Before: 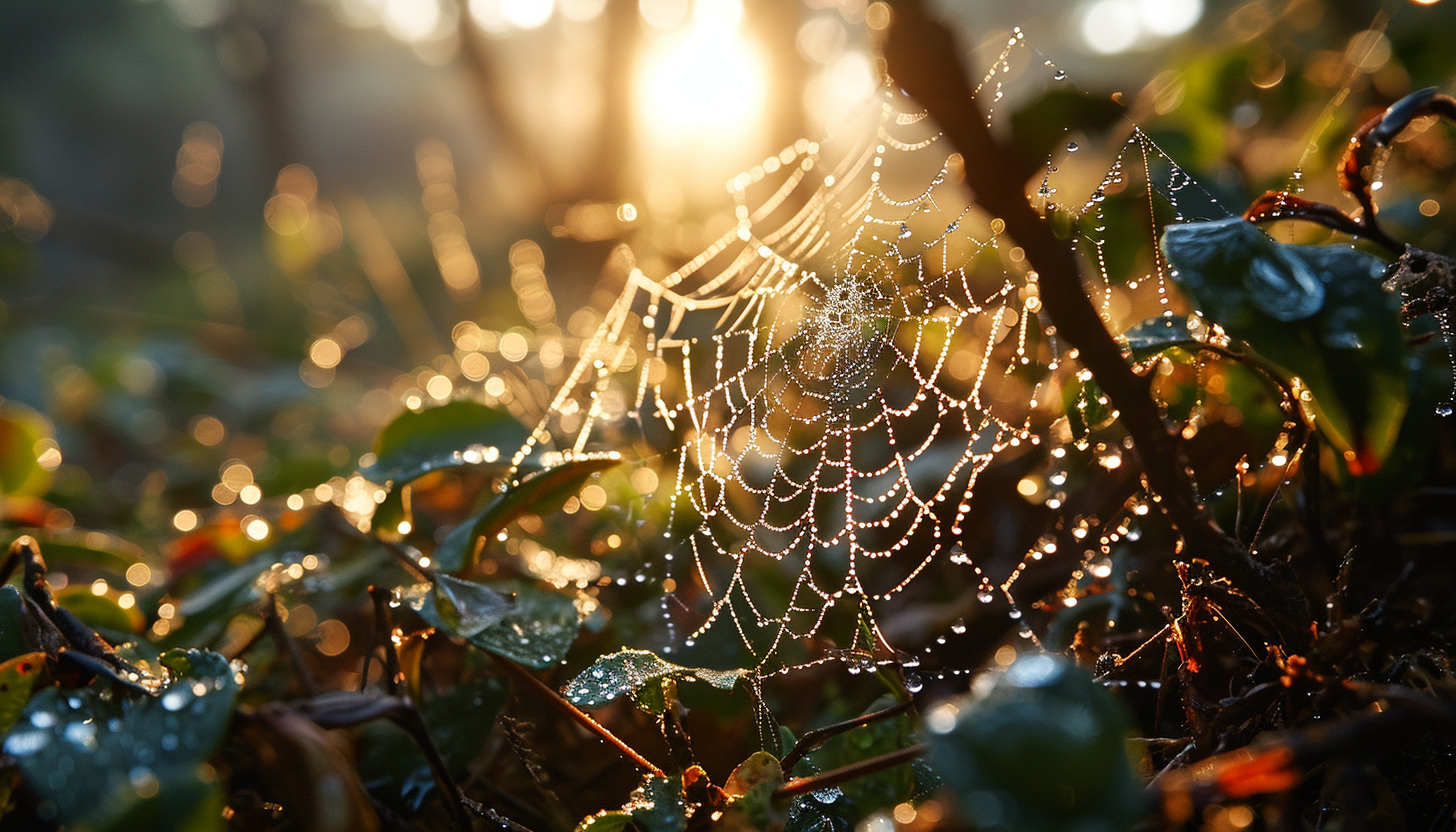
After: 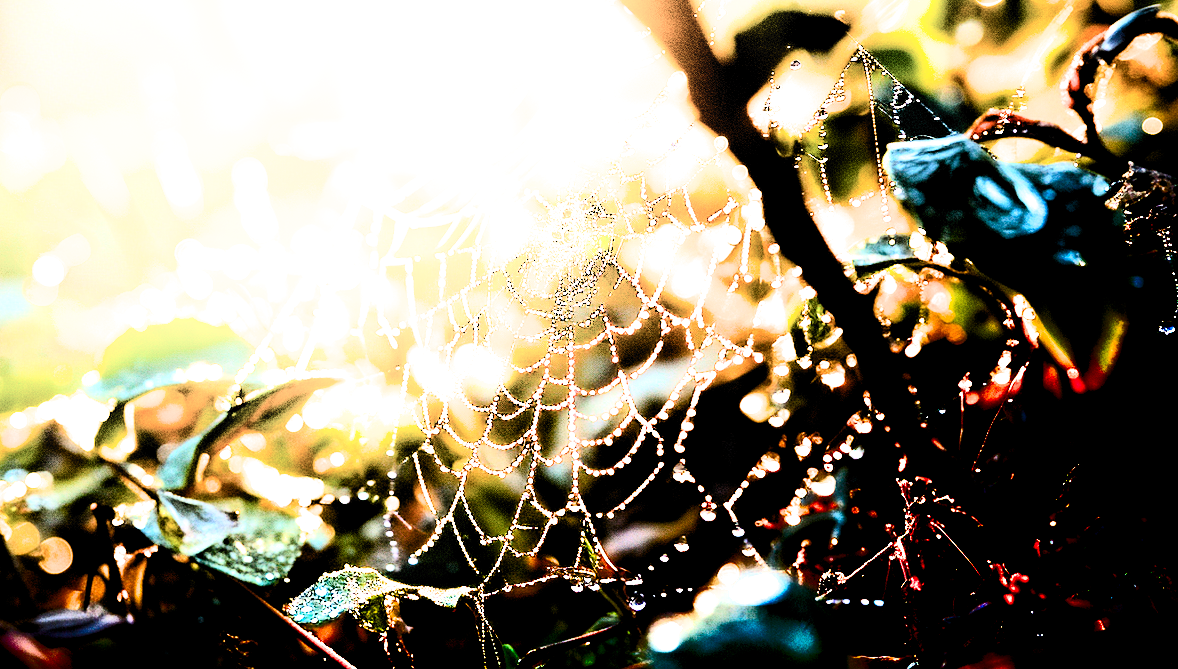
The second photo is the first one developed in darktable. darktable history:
exposure: black level correction 0, exposure 1.106 EV, compensate exposure bias true, compensate highlight preservation false
crop: left 19.045%, top 9.867%, bottom 9.609%
filmic rgb: middle gray luminance 13.34%, black relative exposure -1.87 EV, white relative exposure 3.09 EV, threshold 3.03 EV, target black luminance 0%, hardness 1.8, latitude 59%, contrast 1.715, highlights saturation mix 4.53%, shadows ↔ highlights balance -36.83%, enable highlight reconstruction true
tone curve: curves: ch0 [(0, 0) (0.003, 0.011) (0.011, 0.019) (0.025, 0.03) (0.044, 0.045) (0.069, 0.061) (0.1, 0.085) (0.136, 0.119) (0.177, 0.159) (0.224, 0.205) (0.277, 0.261) (0.335, 0.329) (0.399, 0.407) (0.468, 0.508) (0.543, 0.606) (0.623, 0.71) (0.709, 0.815) (0.801, 0.903) (0.898, 0.957) (1, 1)], color space Lab, independent channels, preserve colors none
tone equalizer: -8 EV -1.04 EV, -7 EV -1.03 EV, -6 EV -0.858 EV, -5 EV -0.56 EV, -3 EV 0.543 EV, -2 EV 0.871 EV, -1 EV 1.01 EV, +0 EV 1.07 EV
shadows and highlights: shadows -89.53, highlights 88.74, soften with gaussian
color balance rgb: highlights gain › luminance 15.058%, perceptual saturation grading › global saturation 43.861%, perceptual saturation grading › highlights -50.25%, perceptual saturation grading › shadows 31.118%, global vibrance 41.064%
contrast brightness saturation: contrast 0.146, brightness 0.046
